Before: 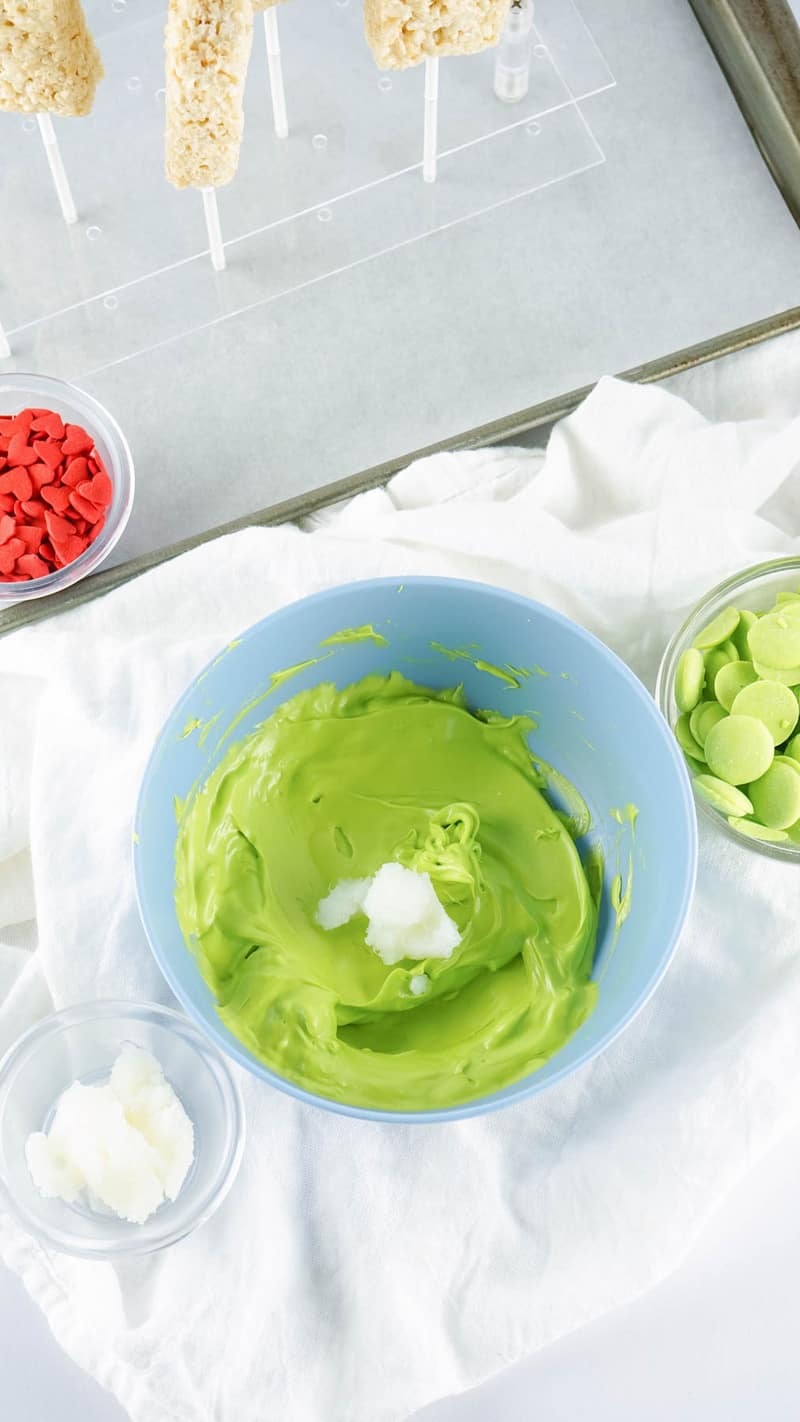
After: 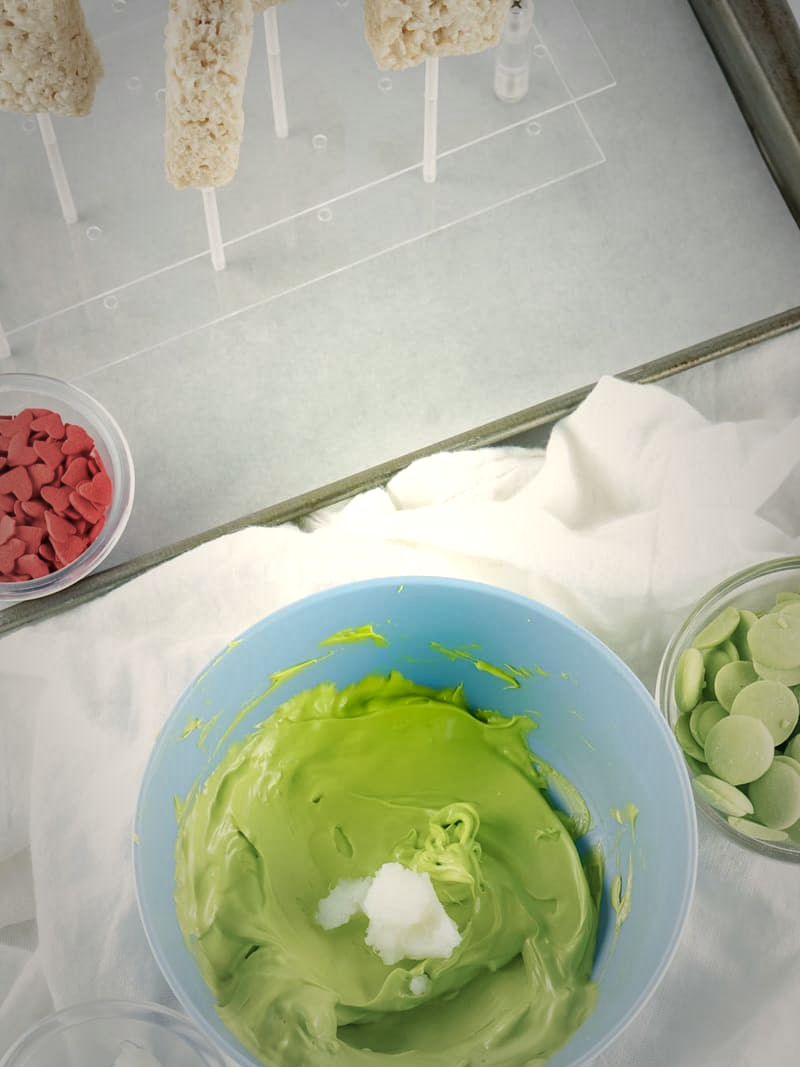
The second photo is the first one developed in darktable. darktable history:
crop: bottom 24.911%
vignetting: fall-off start 16.89%, fall-off radius 98.92%, brightness -0.575, width/height ratio 0.719
color balance rgb: highlights gain › chroma 3.103%, highlights gain › hue 78.65°, linear chroma grading › global chroma 0.636%, perceptual saturation grading › global saturation 20%, perceptual saturation grading › highlights -24.951%, perceptual saturation grading › shadows 25.448%, global vibrance 35.39%, contrast 9.604%
